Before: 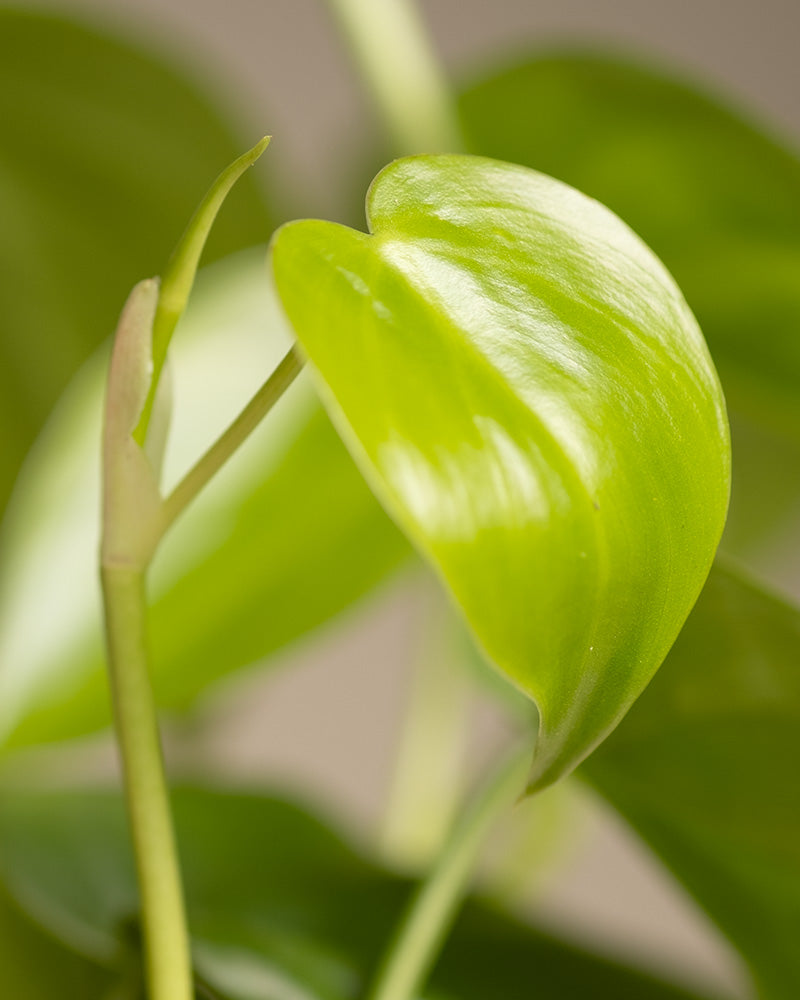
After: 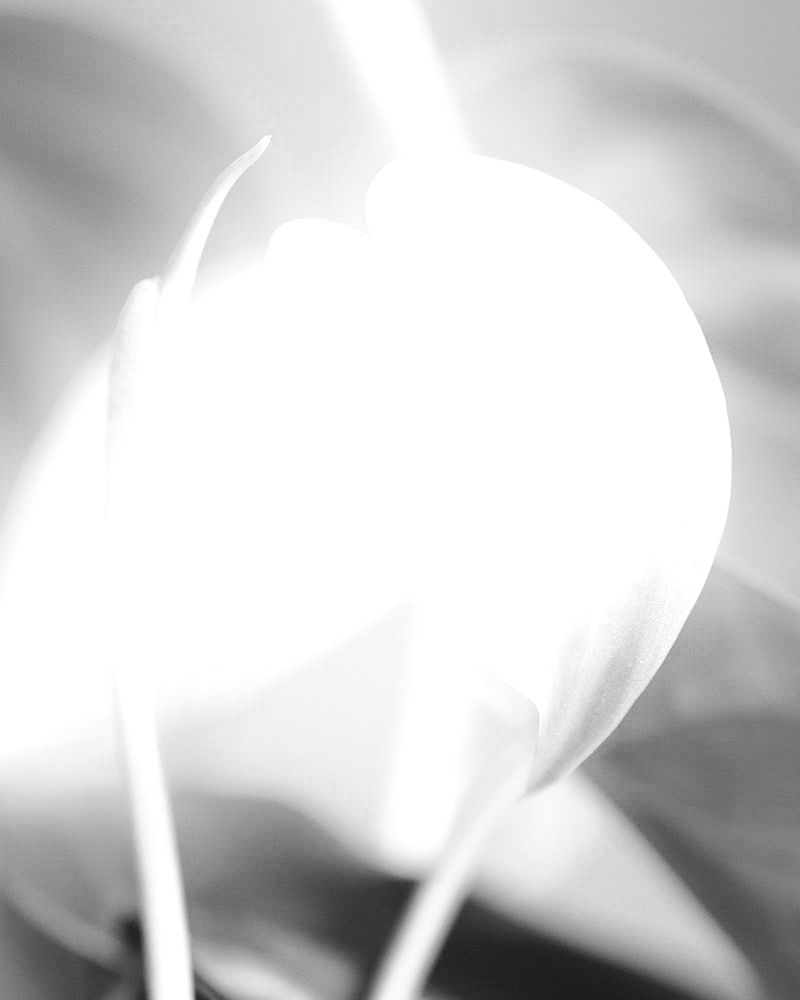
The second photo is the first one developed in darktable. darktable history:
shadows and highlights: shadows -89.5, highlights 90.75, soften with gaussian
color zones: curves: ch0 [(0.002, 0.593) (0.143, 0.417) (0.285, 0.541) (0.455, 0.289) (0.608, 0.327) (0.727, 0.283) (0.869, 0.571) (1, 0.603)]; ch1 [(0, 0) (0.143, 0) (0.286, 0) (0.429, 0) (0.571, 0) (0.714, 0) (0.857, 0)]
base curve: curves: ch0 [(0, 0) (0.04, 0.03) (0.133, 0.232) (0.448, 0.748) (0.843, 0.968) (1, 1)], preserve colors none
